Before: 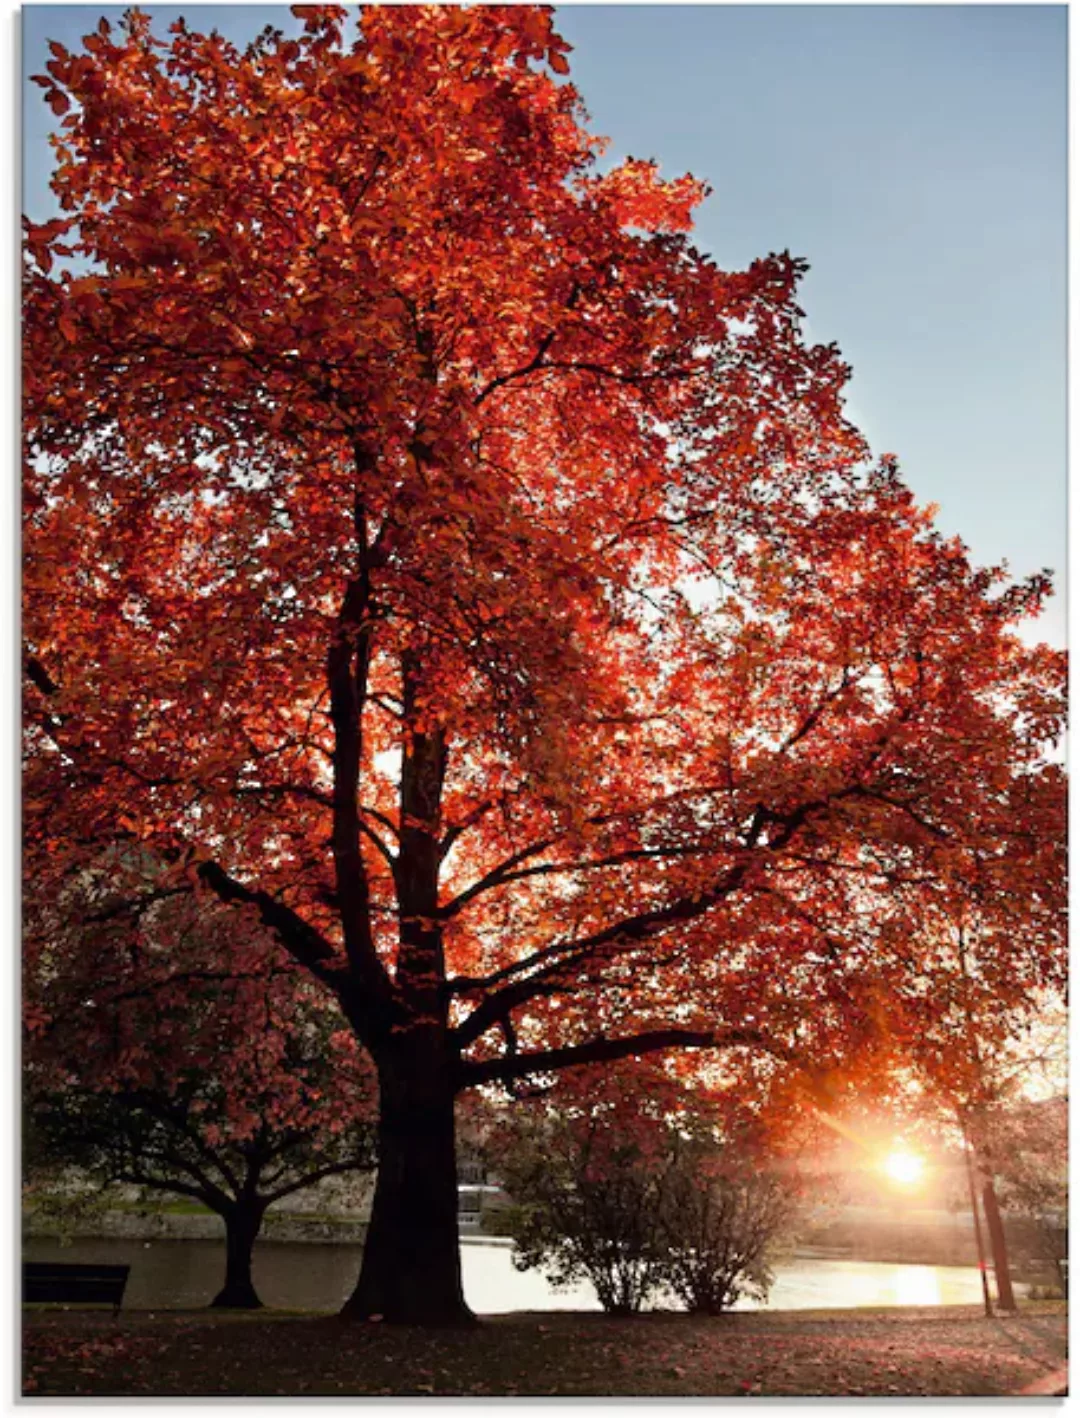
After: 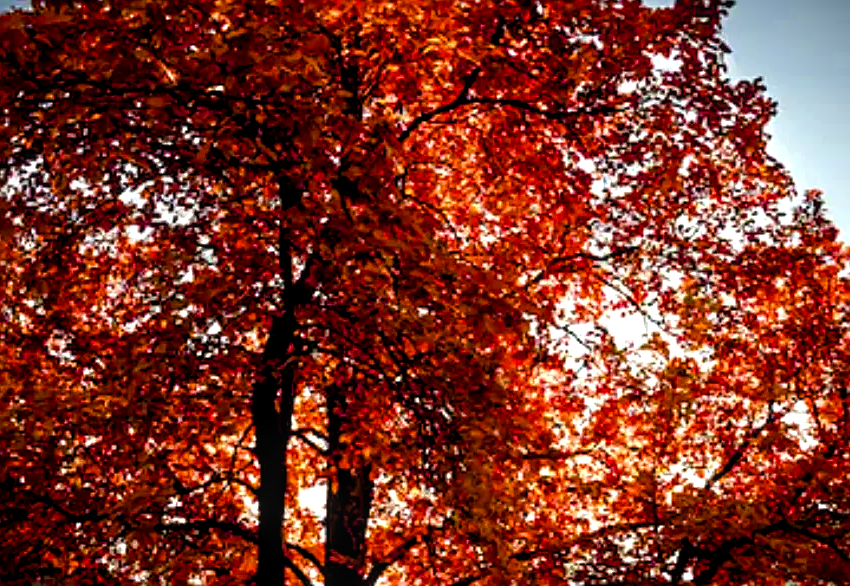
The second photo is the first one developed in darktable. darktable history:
color balance rgb: global offset › luminance -0.497%, linear chroma grading › global chroma 0.344%, perceptual saturation grading › global saturation 36.022%, perceptual saturation grading › shadows 35.803%, perceptual brilliance grading › global brilliance 15.673%, perceptual brilliance grading › shadows -35.7%
local contrast: on, module defaults
exposure: black level correction 0.001, compensate exposure bias true, compensate highlight preservation false
vignetting: fall-off start 100.6%, fall-off radius 65.38%, brightness -0.995, saturation 0.497, automatic ratio true
sharpen: on, module defaults
crop: left 6.961%, top 18.629%, right 14.263%, bottom 39.998%
